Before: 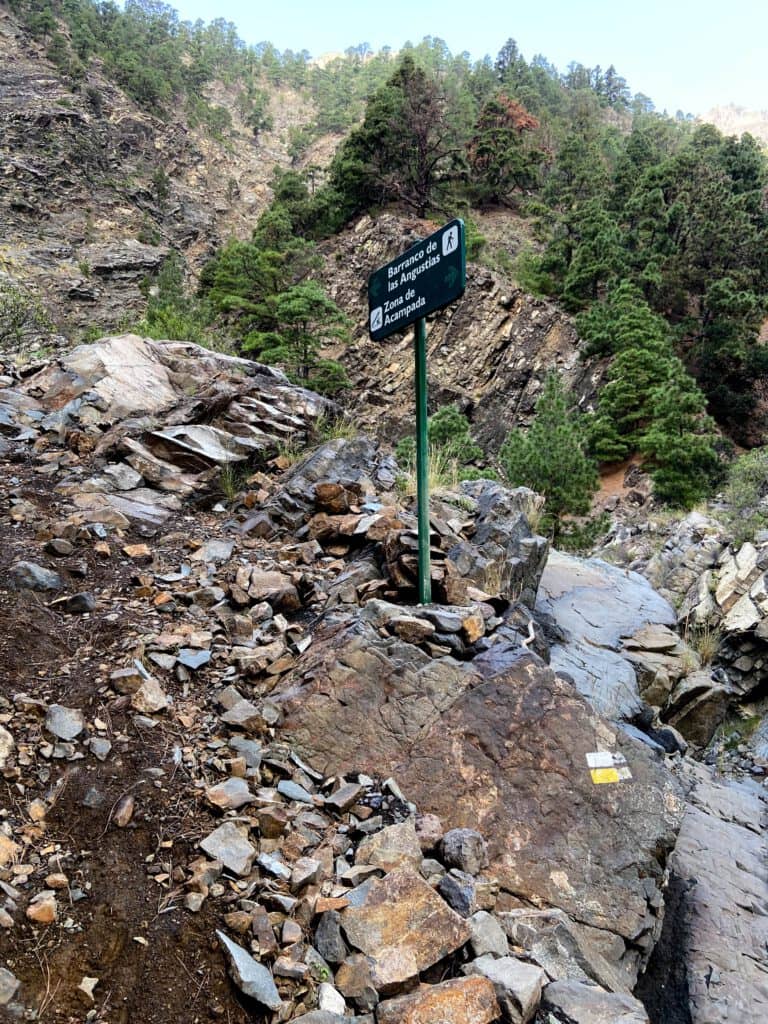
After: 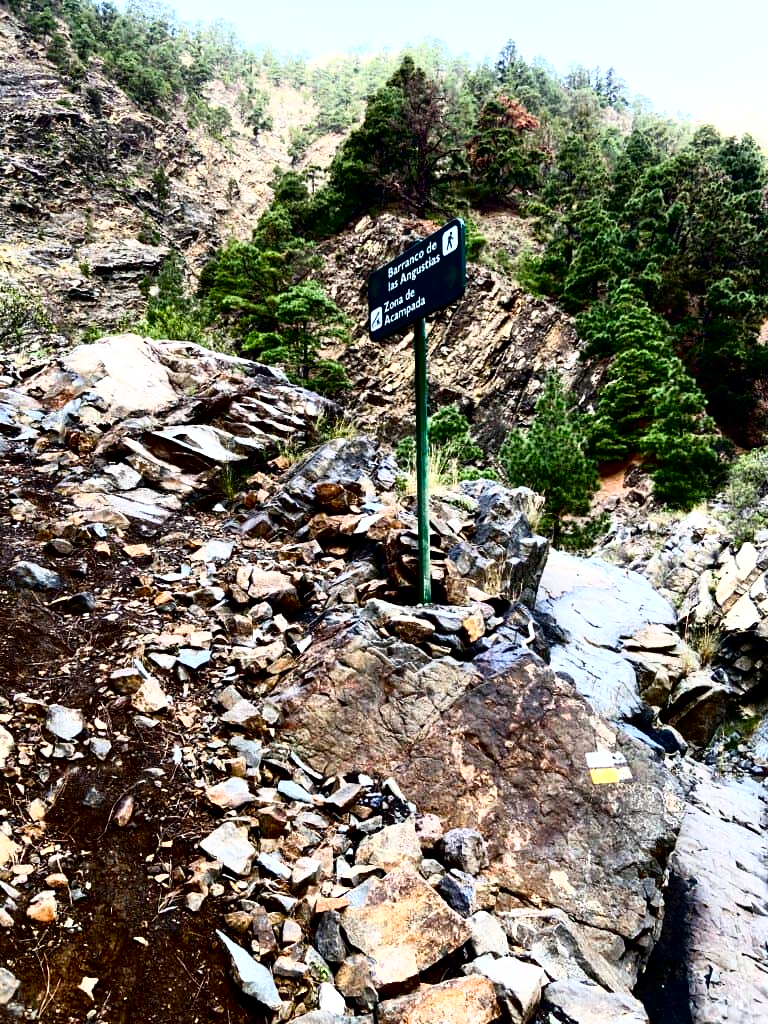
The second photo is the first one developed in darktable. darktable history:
contrast brightness saturation: brightness -0.515
tone equalizer: on, module defaults
base curve: curves: ch0 [(0, 0) (0.026, 0.03) (0.109, 0.232) (0.351, 0.748) (0.669, 0.968) (1, 1)]
color balance rgb: perceptual saturation grading › global saturation 20%, perceptual saturation grading › highlights -50.399%, perceptual saturation grading › shadows 30.527%, perceptual brilliance grading › highlights 11.38%
